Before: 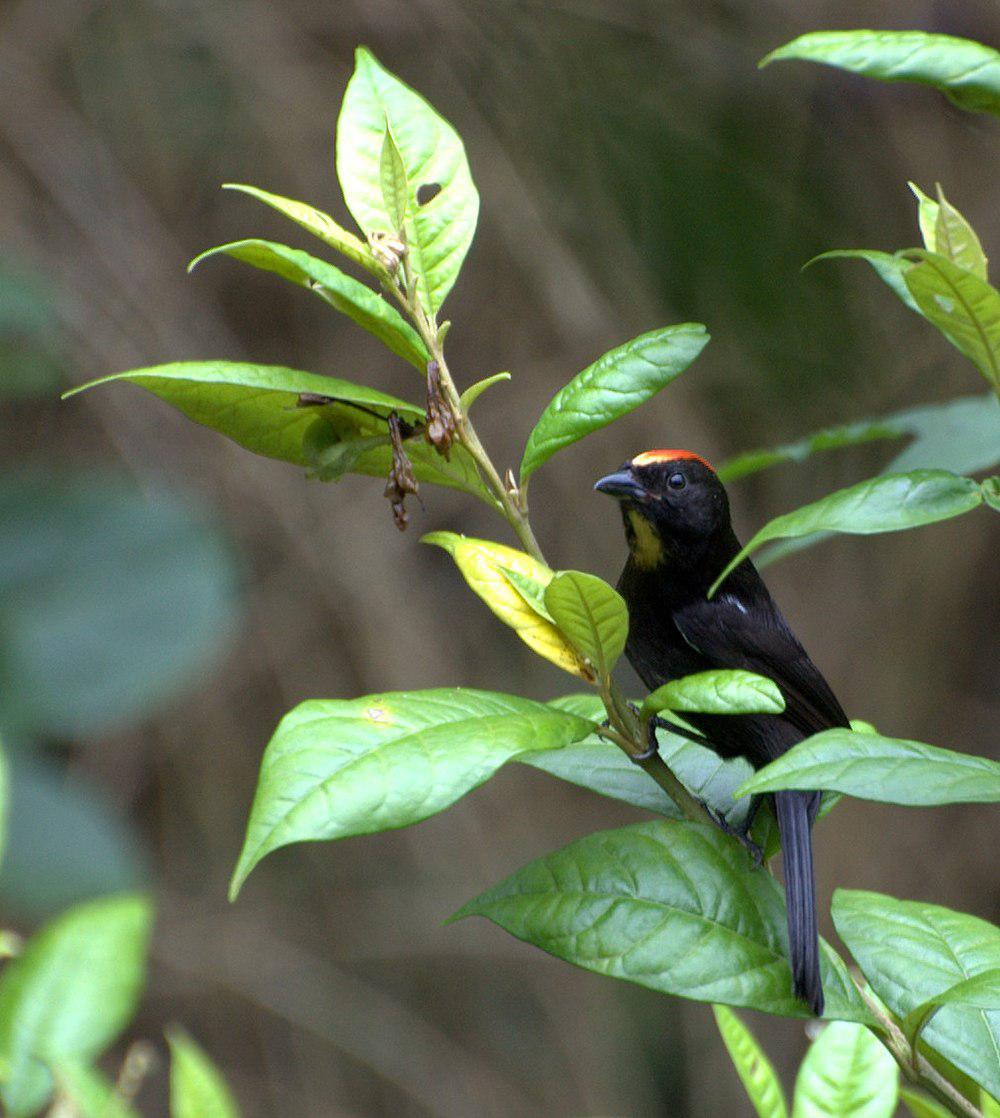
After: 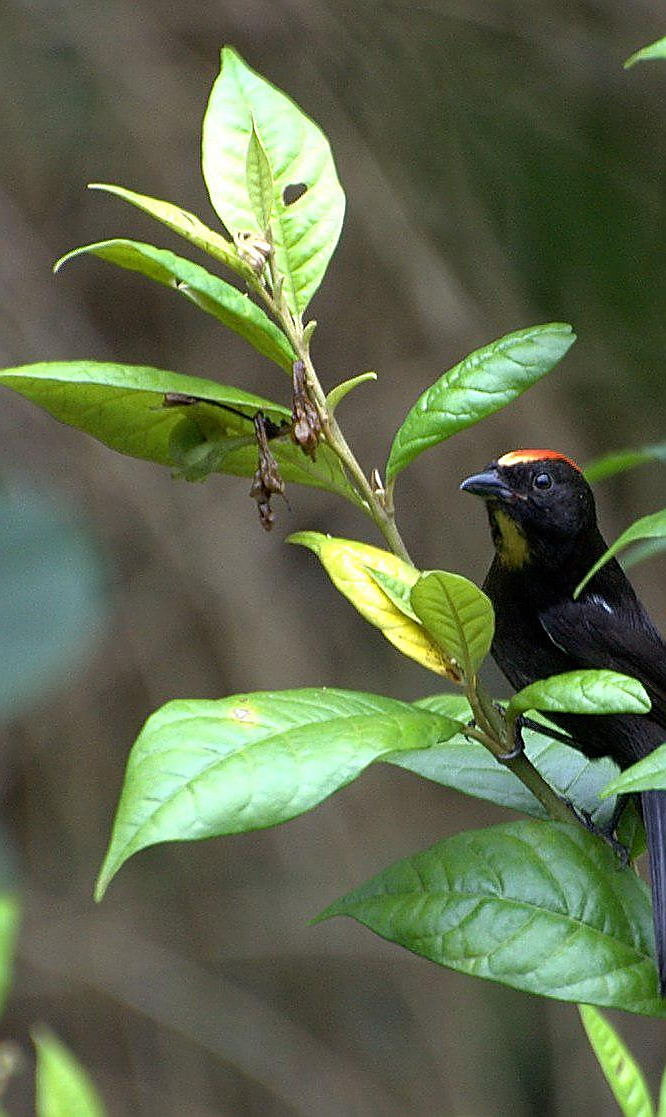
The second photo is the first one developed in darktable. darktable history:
crop and rotate: left 13.409%, right 19.924%
sharpen: radius 1.4, amount 1.25, threshold 0.7
